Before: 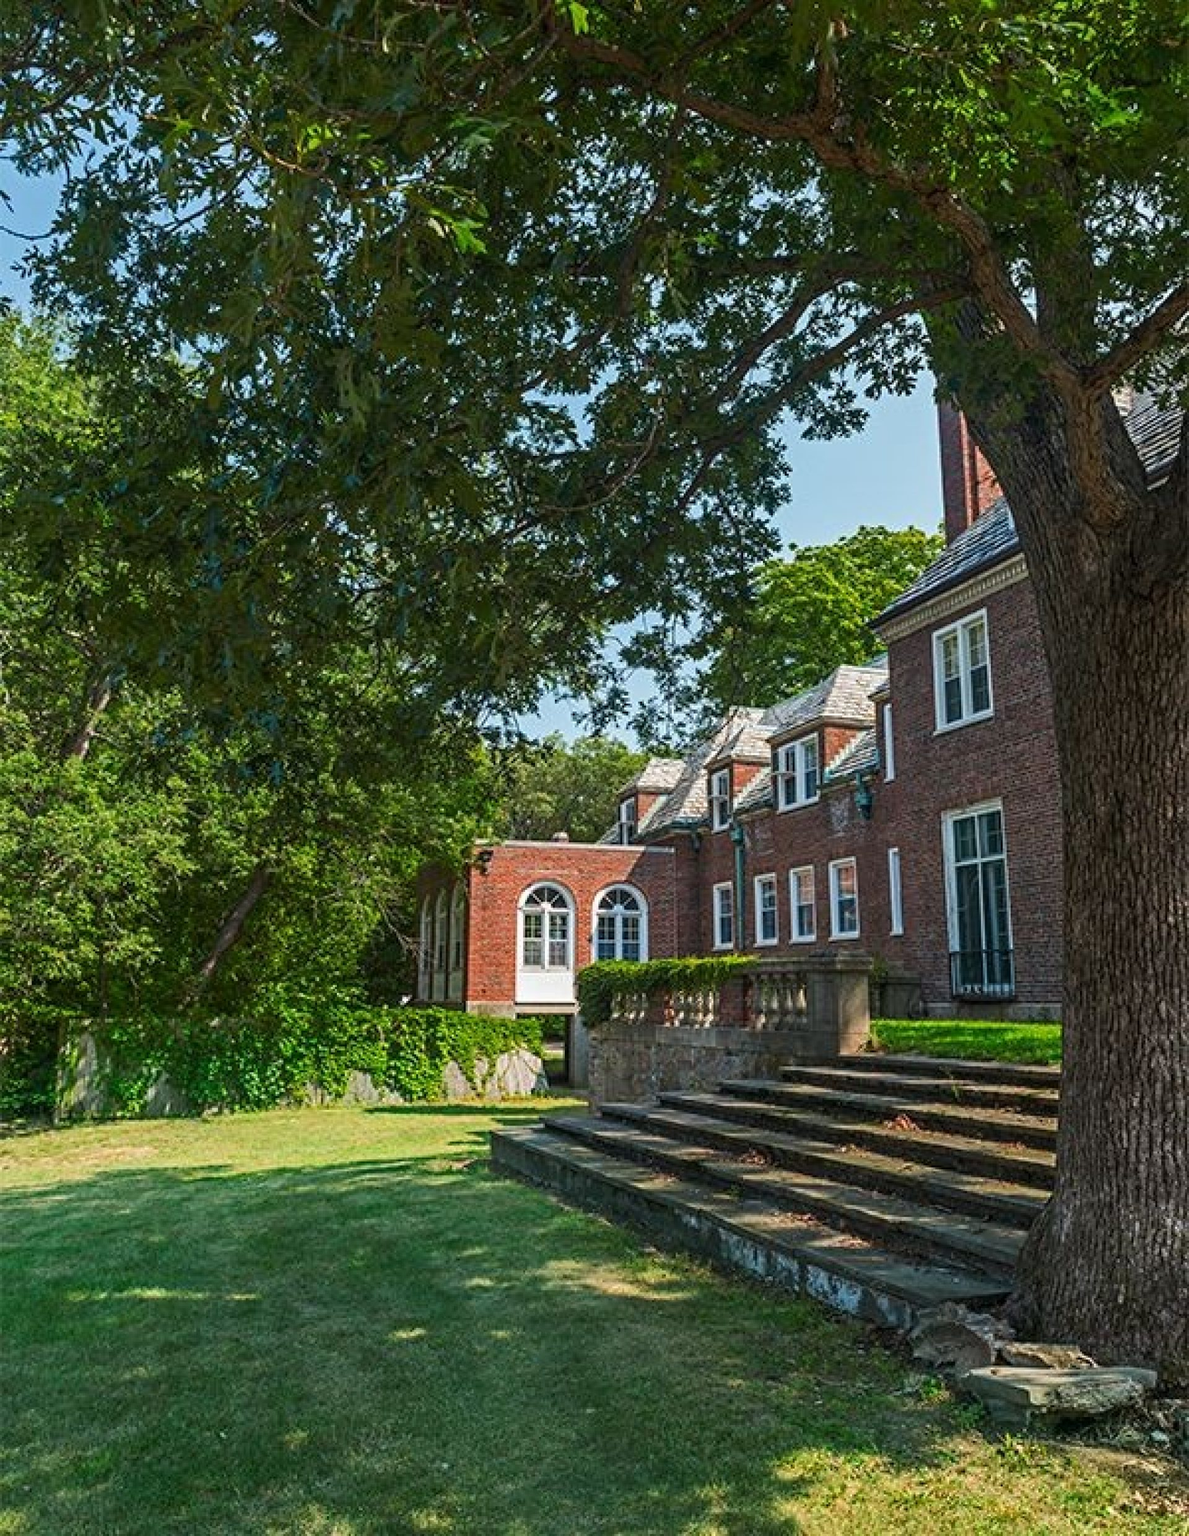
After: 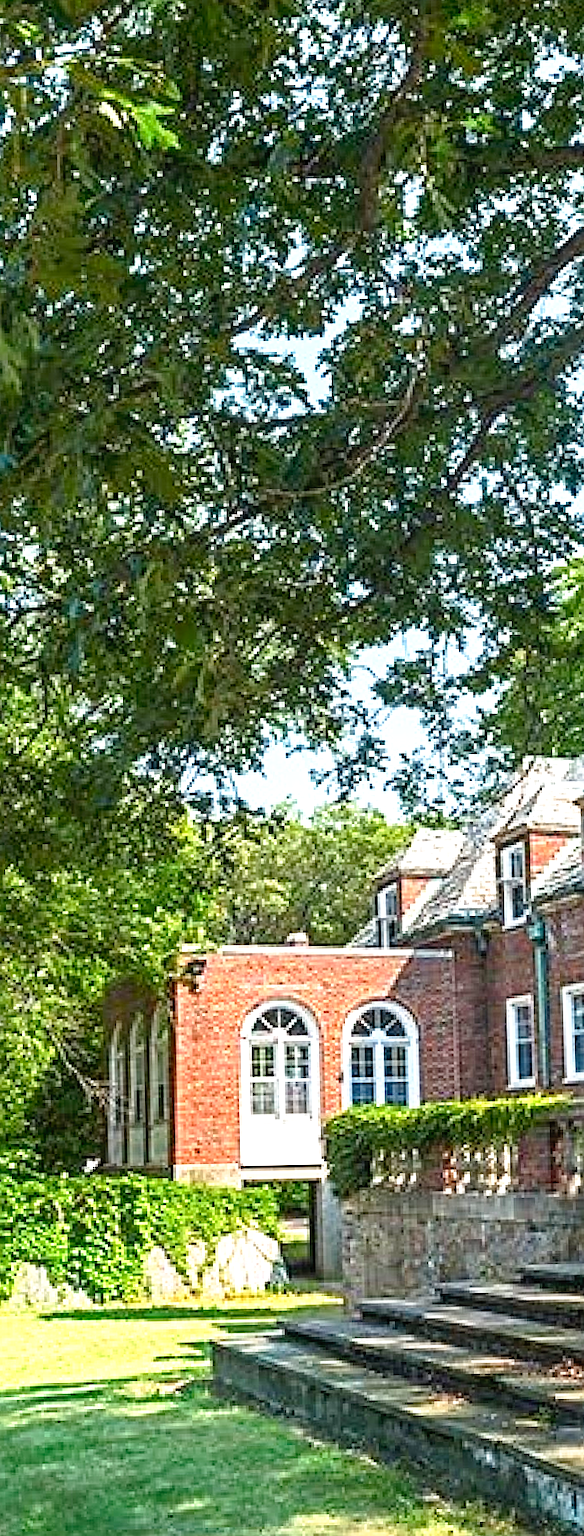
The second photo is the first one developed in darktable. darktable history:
sharpen: on, module defaults
rotate and perspective: rotation -1.24°, automatic cropping off
exposure: exposure 1.061 EV, compensate highlight preservation false
crop and rotate: left 29.476%, top 10.214%, right 35.32%, bottom 17.333%
tone curve: curves: ch0 [(0, 0) (0.003, 0.022) (0.011, 0.025) (0.025, 0.025) (0.044, 0.029) (0.069, 0.042) (0.1, 0.068) (0.136, 0.118) (0.177, 0.176) (0.224, 0.233) (0.277, 0.299) (0.335, 0.371) (0.399, 0.448) (0.468, 0.526) (0.543, 0.605) (0.623, 0.684) (0.709, 0.775) (0.801, 0.869) (0.898, 0.957) (1, 1)], preserve colors none
